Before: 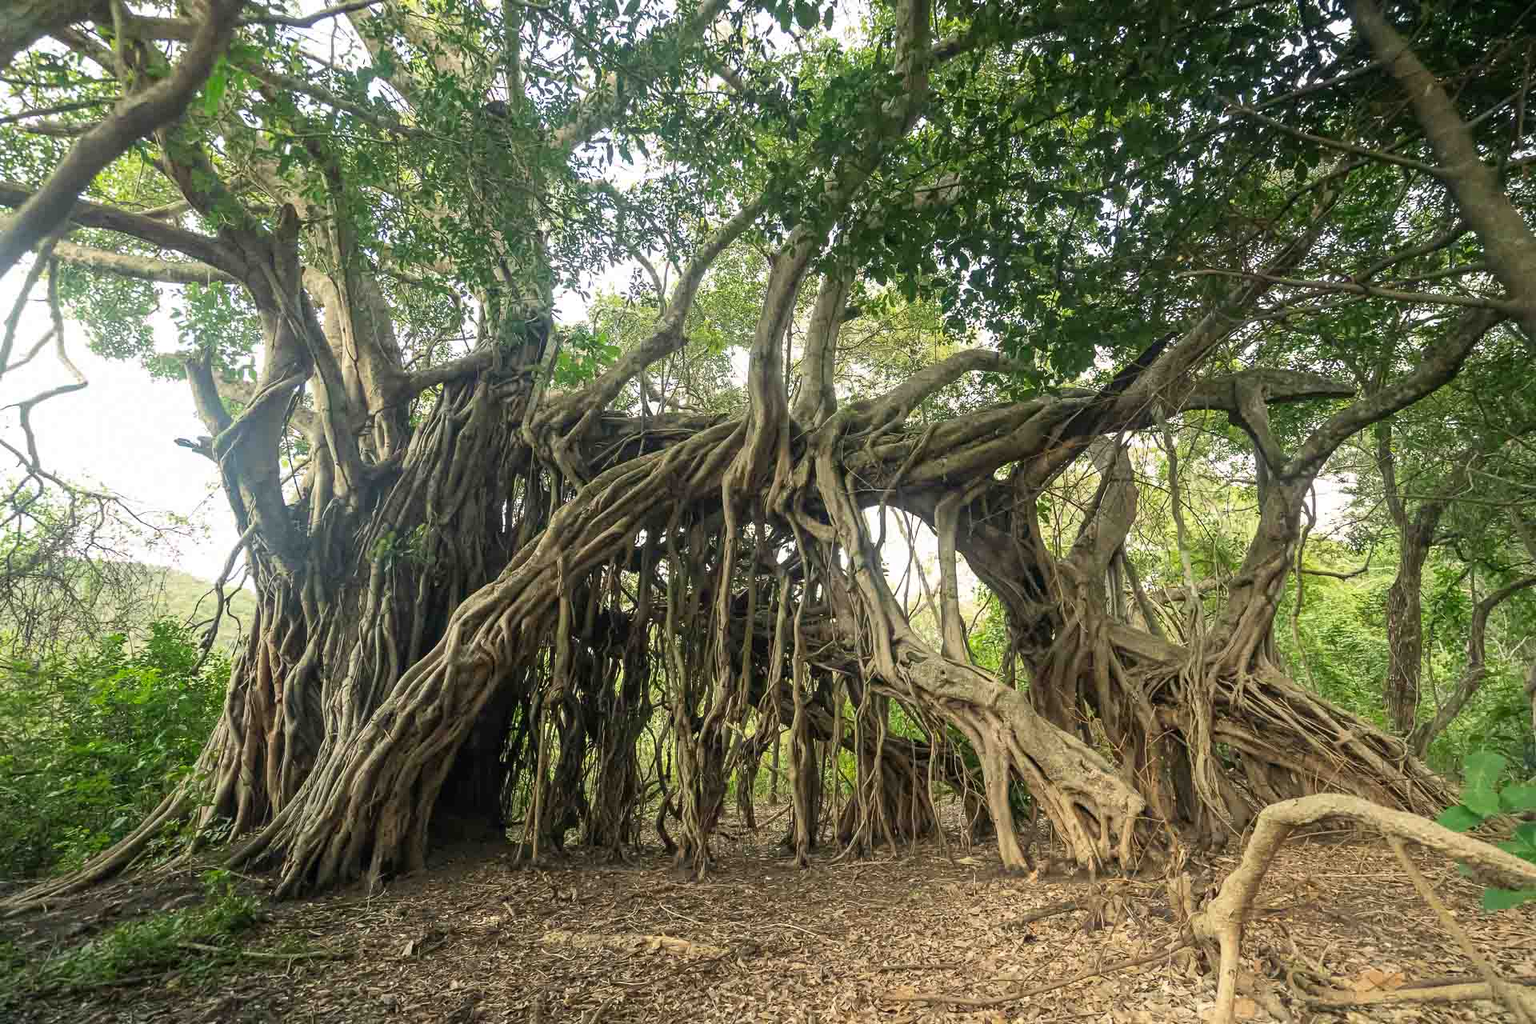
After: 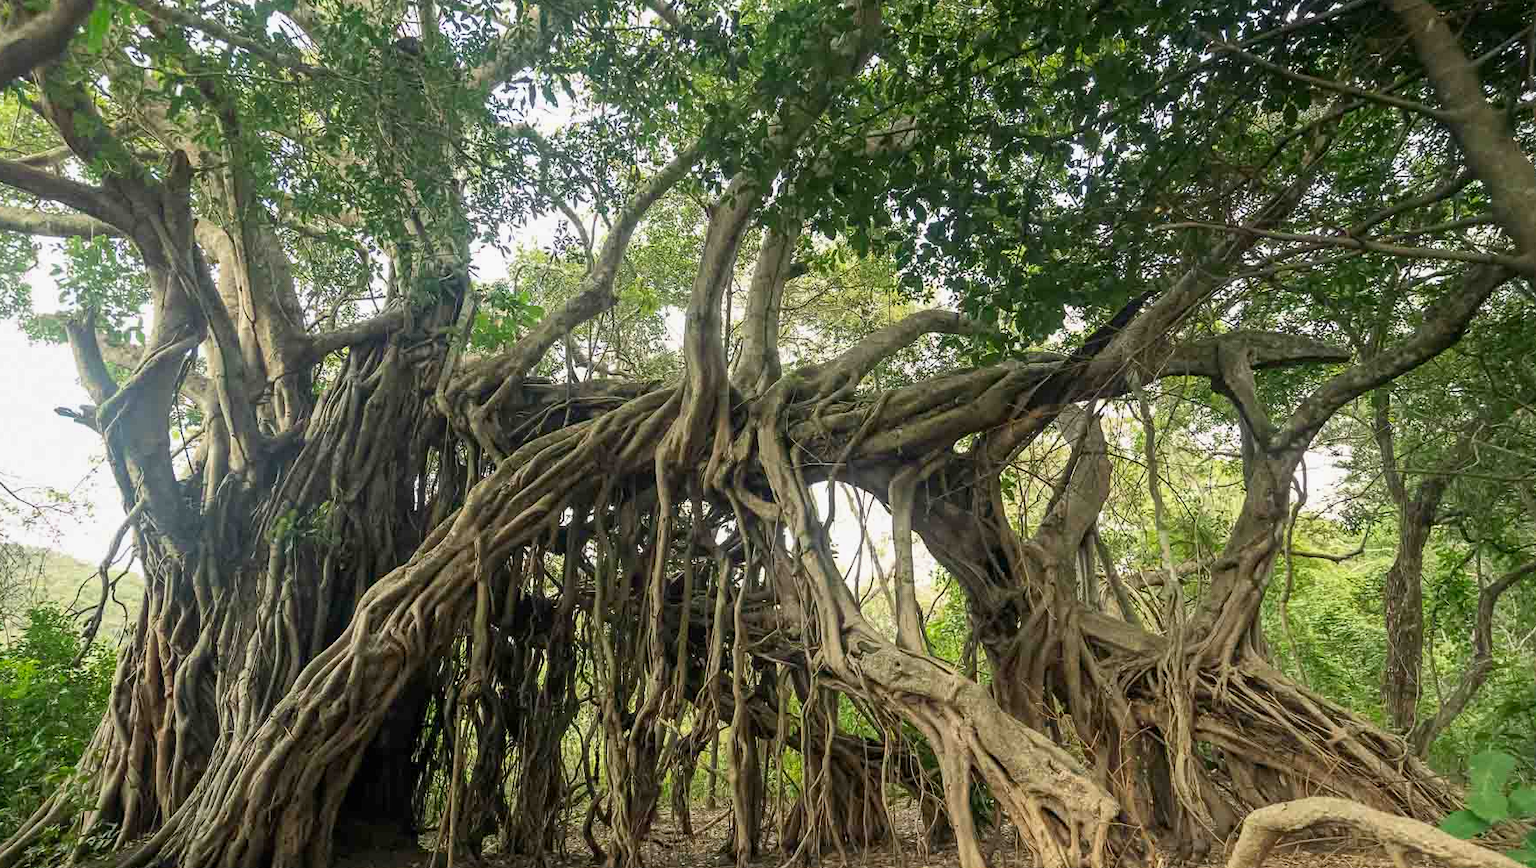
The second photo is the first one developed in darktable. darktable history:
exposure: black level correction 0.002, exposure -0.1 EV, compensate highlight preservation false
tone equalizer: on, module defaults
crop: left 8.155%, top 6.611%, bottom 15.385%
